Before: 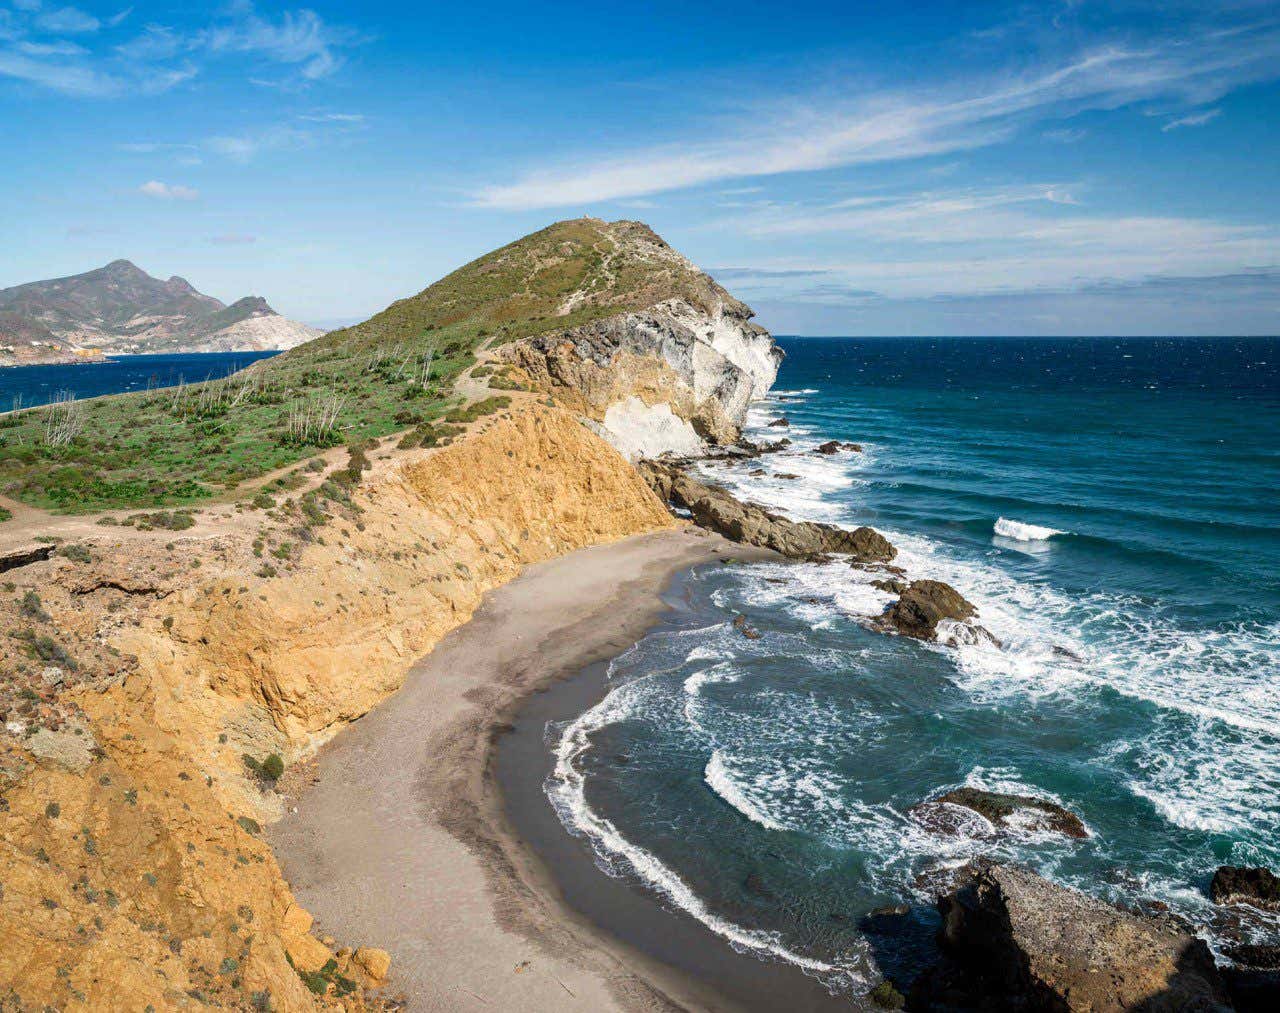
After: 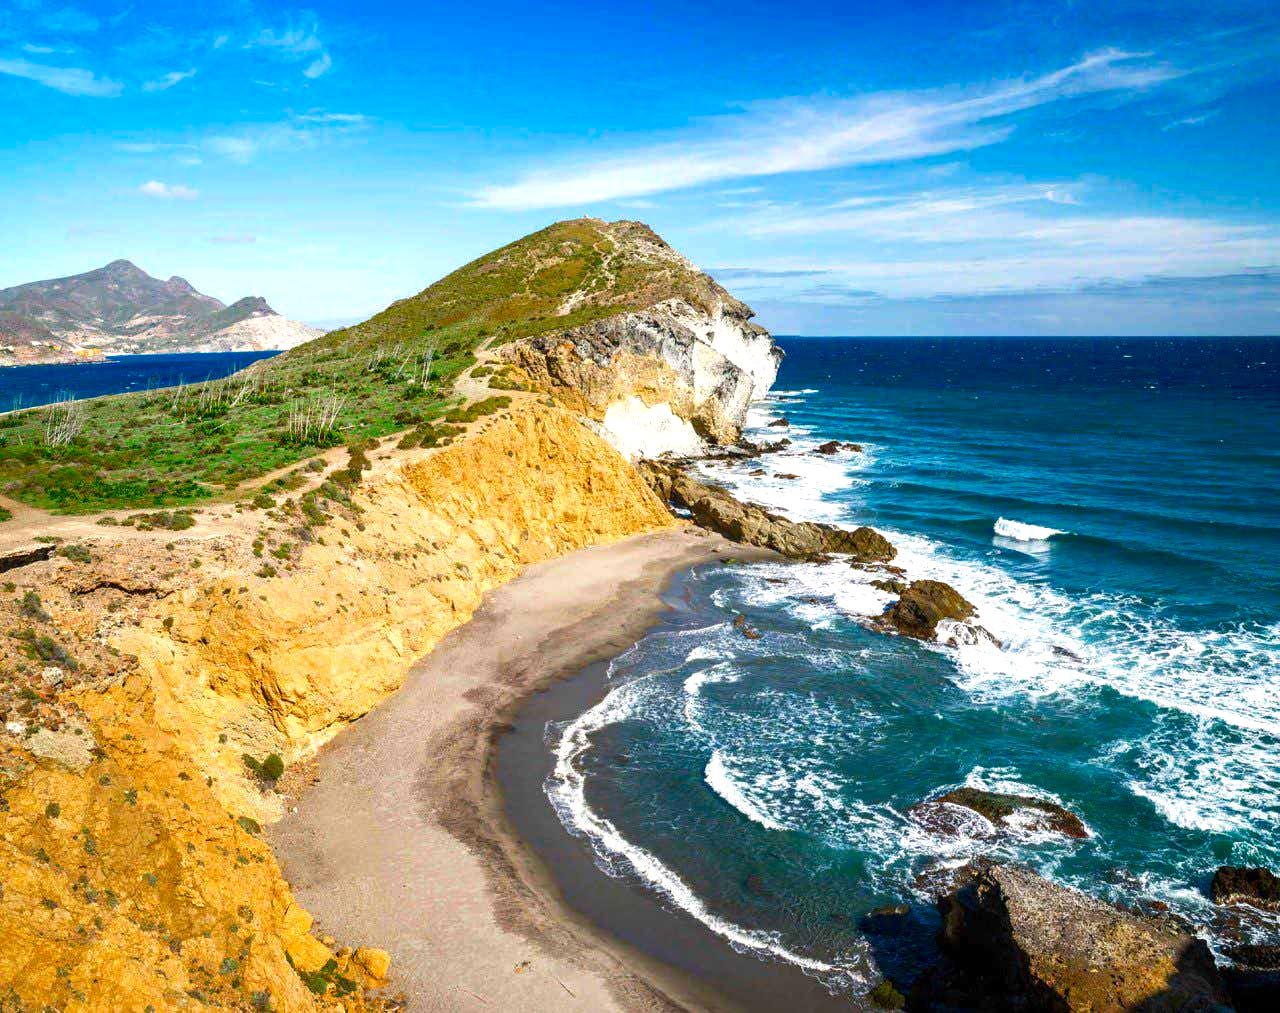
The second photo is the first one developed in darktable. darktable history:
color balance rgb: linear chroma grading › global chroma 9.021%, perceptual saturation grading › global saturation 20%, perceptual saturation grading › highlights -24.946%, perceptual saturation grading › shadows 49.498%, perceptual brilliance grading › global brilliance 21.101%, perceptual brilliance grading › shadows -35.327%, contrast -10.256%
contrast brightness saturation: contrast 0.036, saturation 0.156
